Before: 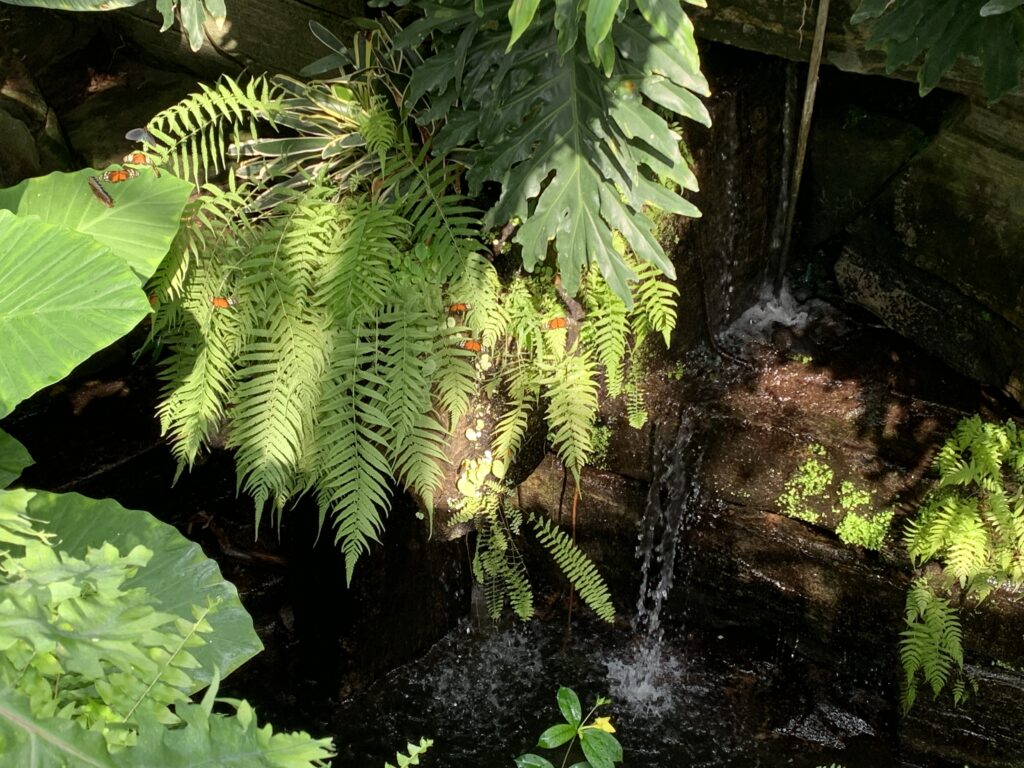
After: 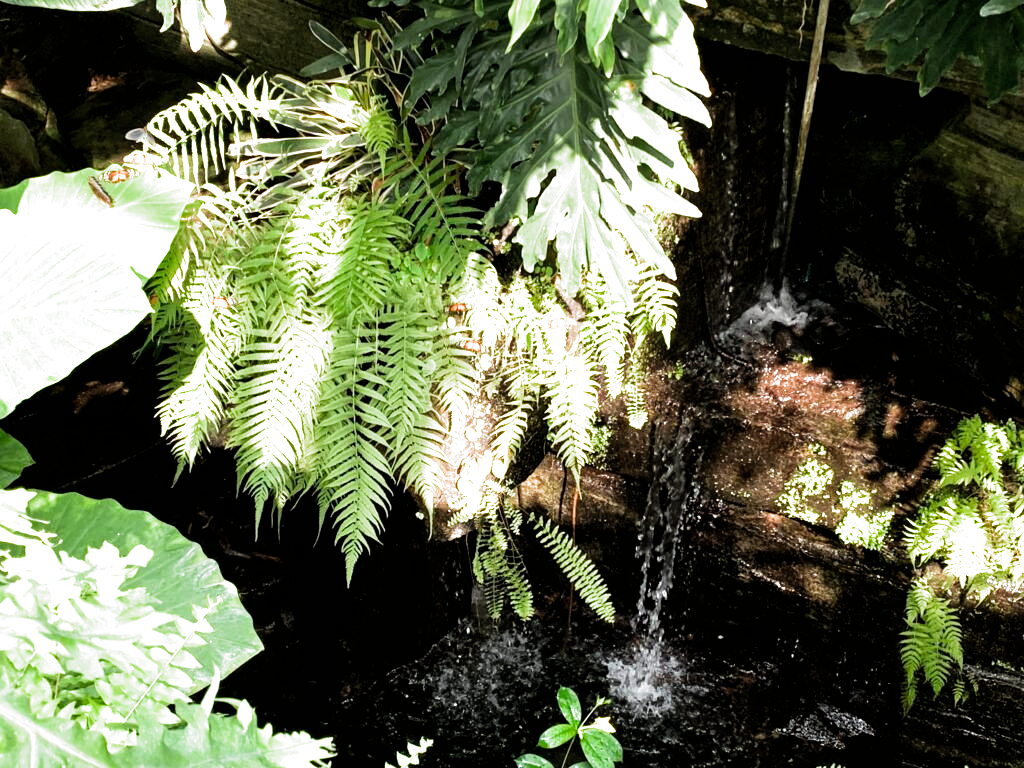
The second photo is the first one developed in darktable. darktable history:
exposure: exposure 1.089 EV, compensate highlight preservation false
filmic rgb: black relative exposure -8.2 EV, white relative exposure 2.2 EV, threshold 3 EV, hardness 7.11, latitude 75%, contrast 1.325, highlights saturation mix -2%, shadows ↔ highlights balance 30%, preserve chrominance RGB euclidean norm, color science v5 (2021), contrast in shadows safe, contrast in highlights safe, enable highlight reconstruction true
